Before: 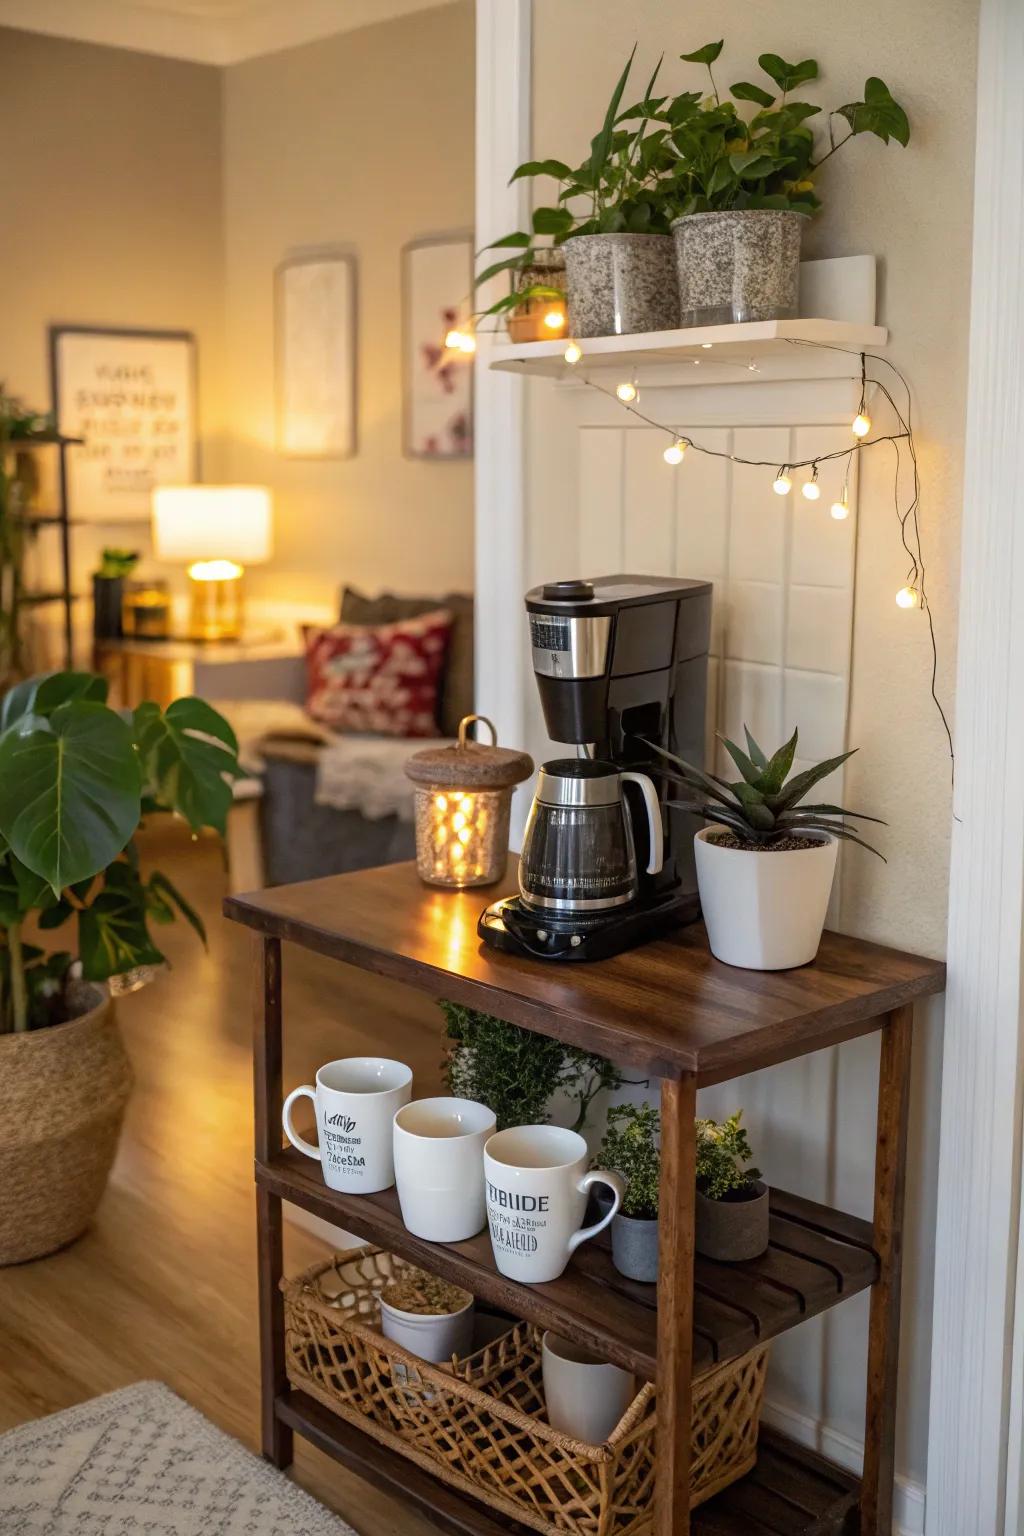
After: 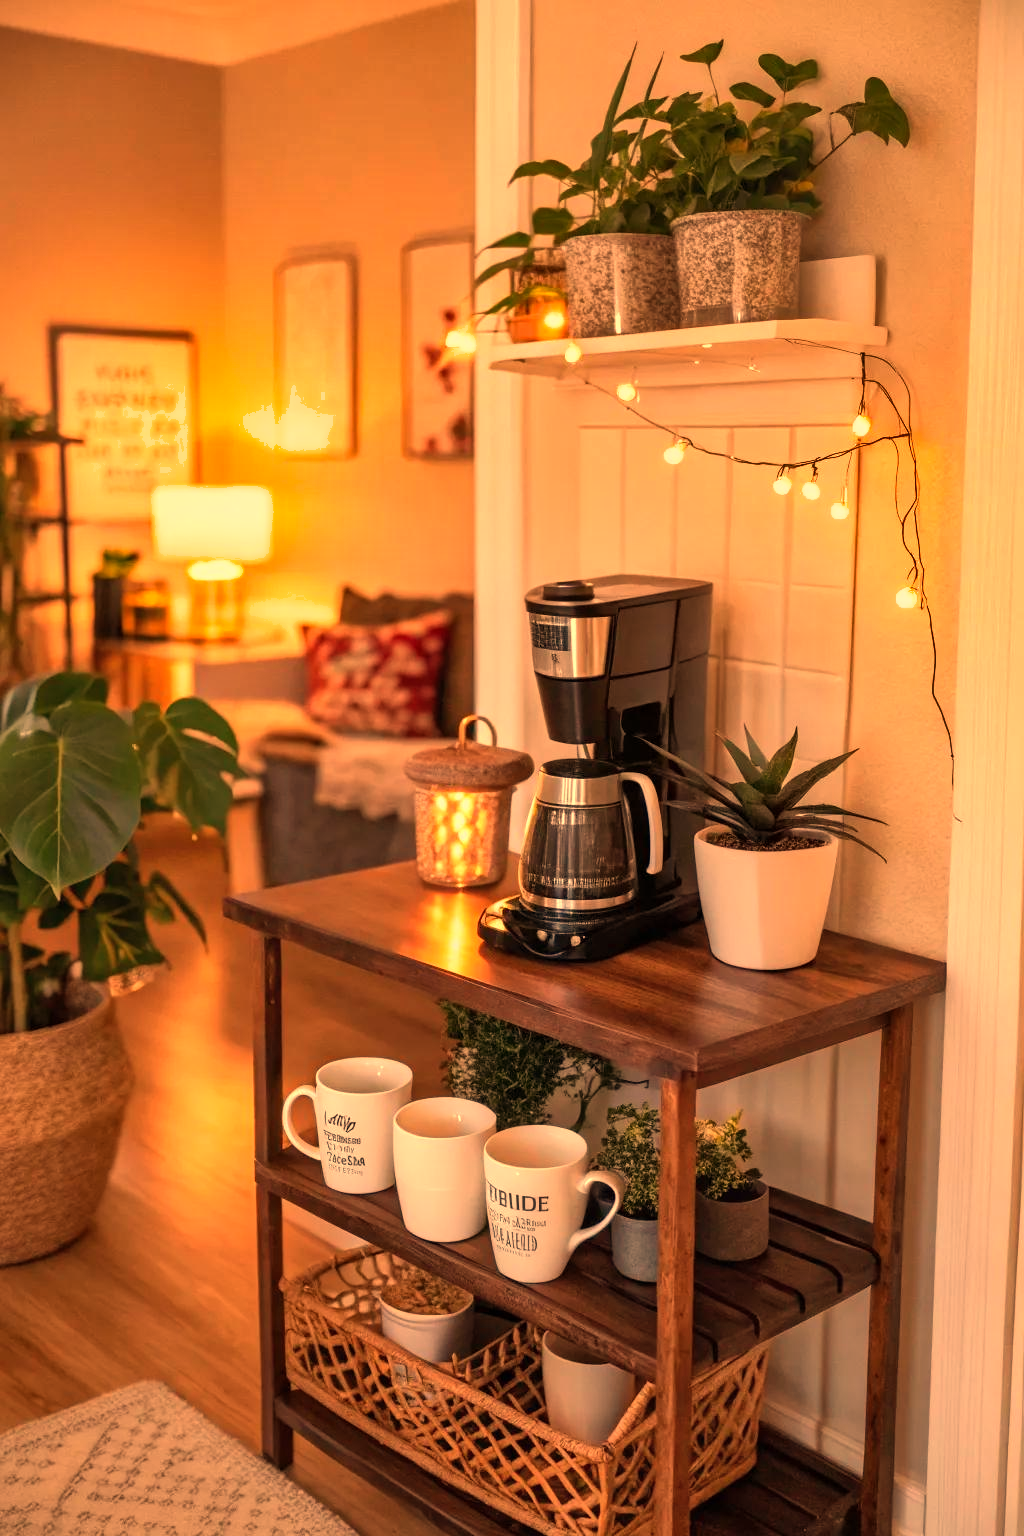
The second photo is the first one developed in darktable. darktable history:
shadows and highlights: soften with gaussian
white balance: red 1.467, blue 0.684
